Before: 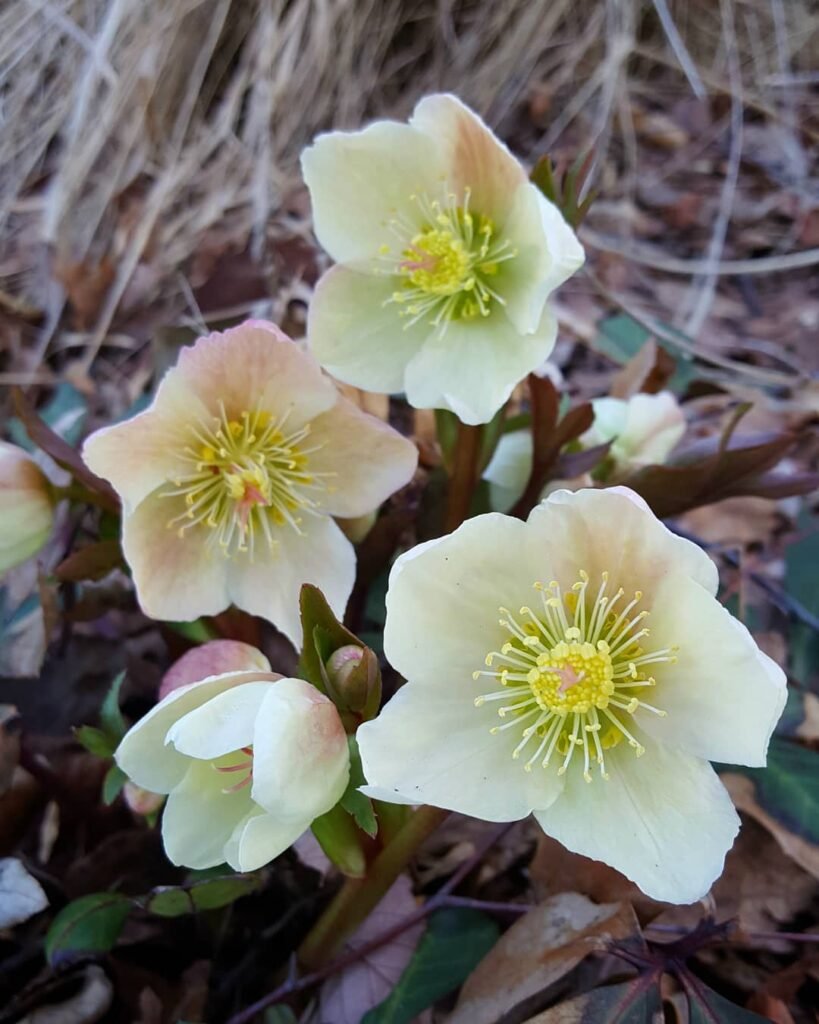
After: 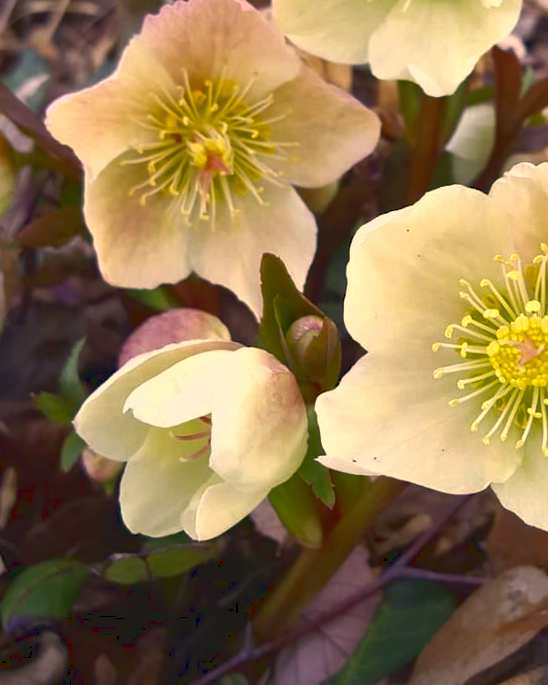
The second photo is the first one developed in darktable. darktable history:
crop and rotate: angle -0.82°, left 3.85%, top 31.828%, right 27.992%
shadows and highlights: shadows 25, highlights -25
tone curve: curves: ch0 [(0, 0.081) (0.483, 0.453) (0.881, 0.992)]
color correction: highlights a* 15, highlights b* 31.55
